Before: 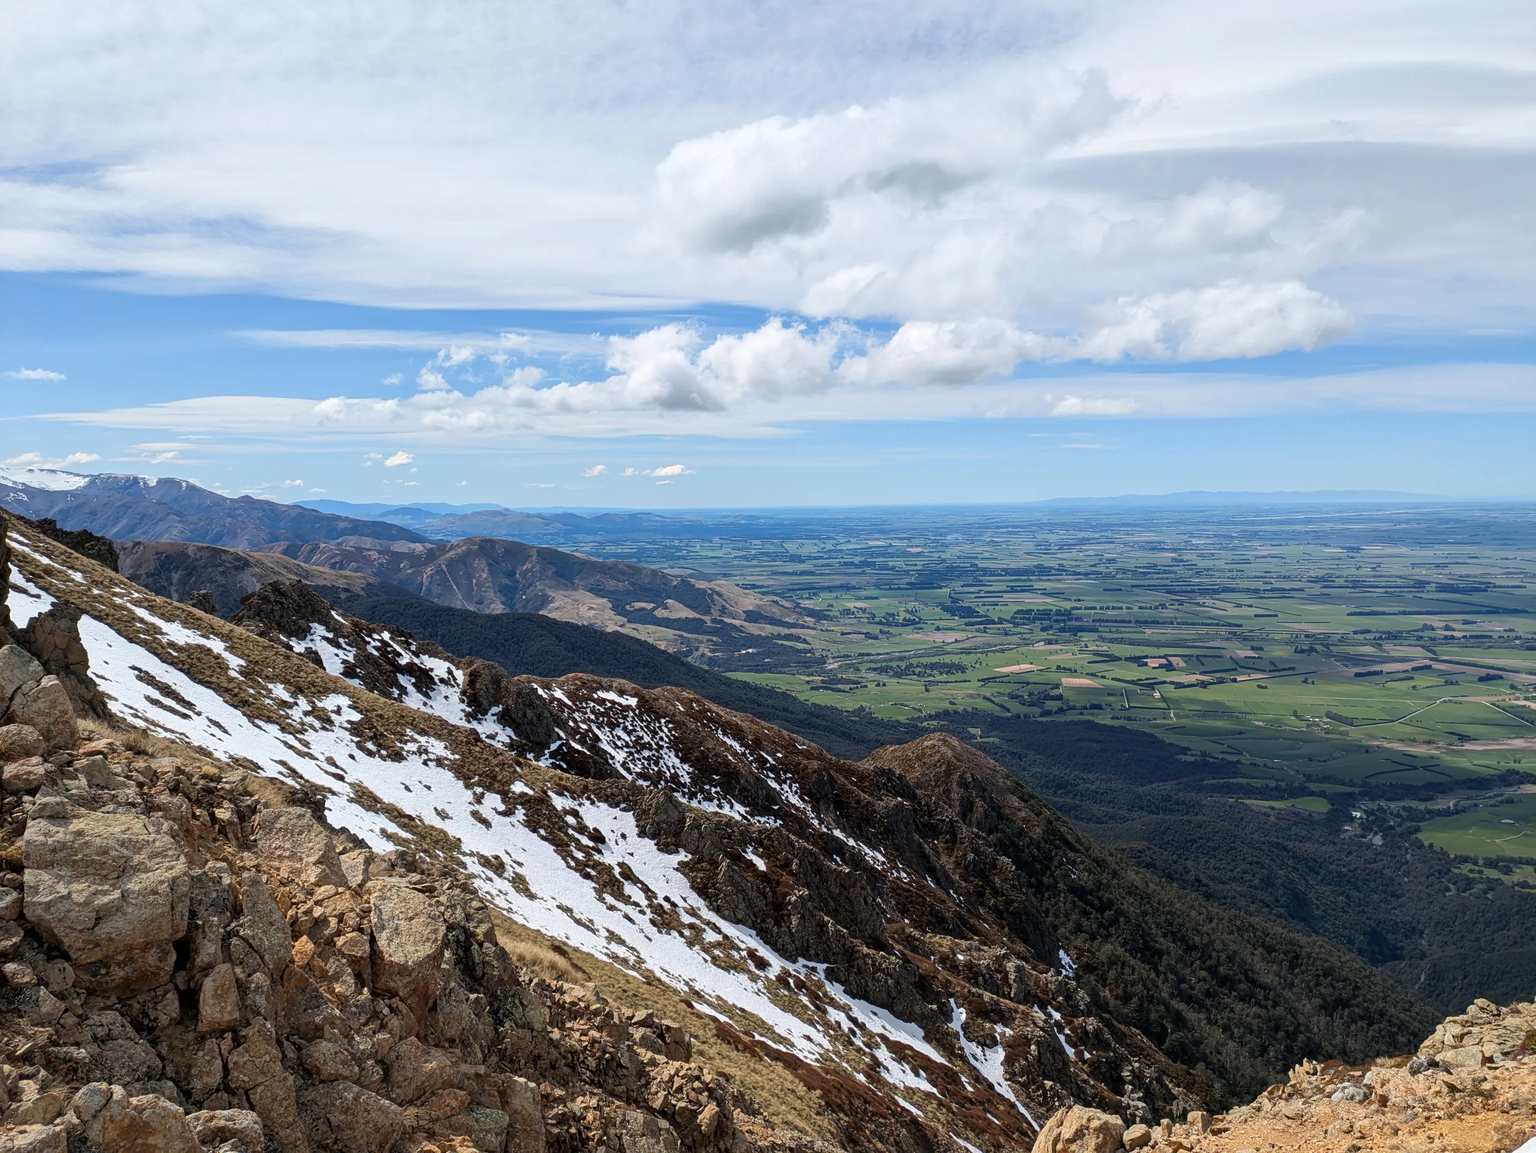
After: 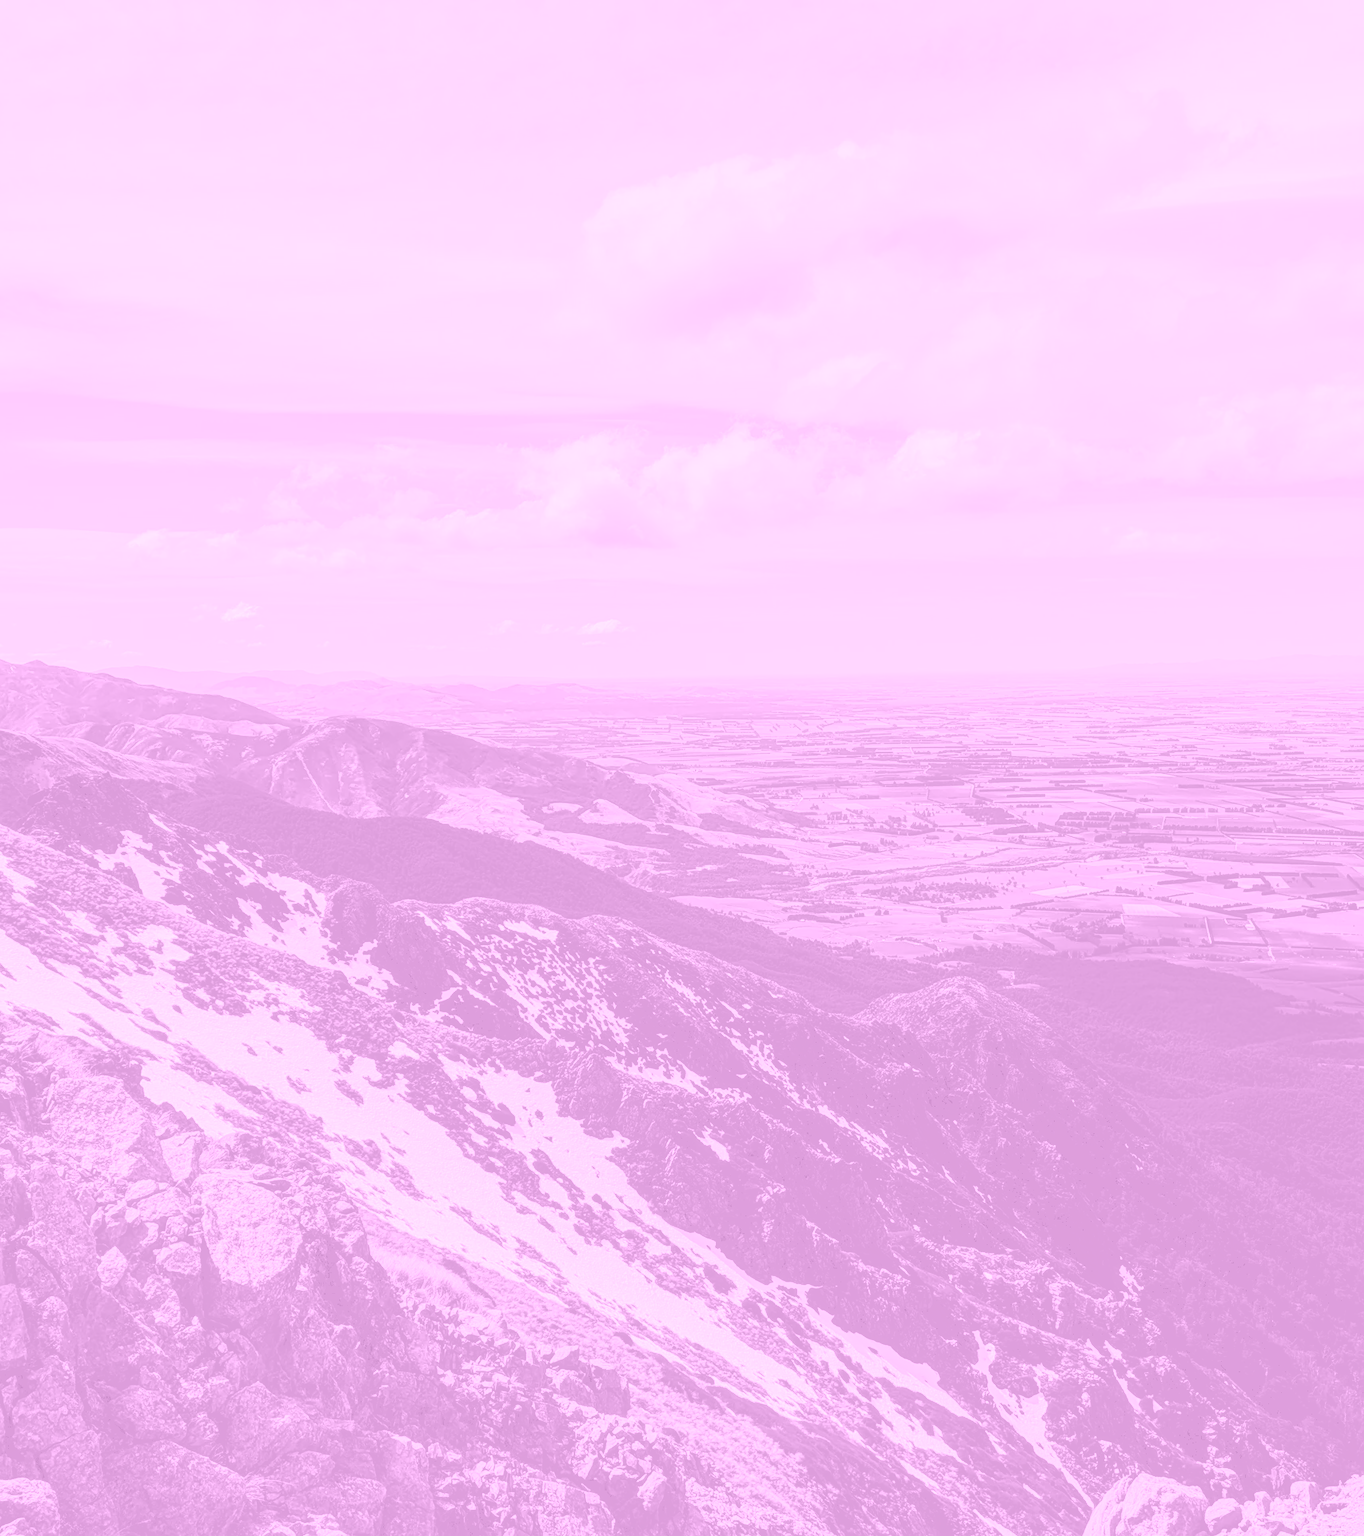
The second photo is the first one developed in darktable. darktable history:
tone curve: curves: ch0 [(0, 0) (0.003, 0.15) (0.011, 0.151) (0.025, 0.15) (0.044, 0.15) (0.069, 0.151) (0.1, 0.153) (0.136, 0.16) (0.177, 0.183) (0.224, 0.21) (0.277, 0.253) (0.335, 0.309) (0.399, 0.389) (0.468, 0.479) (0.543, 0.58) (0.623, 0.677) (0.709, 0.747) (0.801, 0.808) (0.898, 0.87) (1, 1)], preserve colors none
local contrast: on, module defaults
crop and rotate: left 14.292%, right 19.041%
colorize: hue 331.2°, saturation 75%, source mix 30.28%, lightness 70.52%, version 1
